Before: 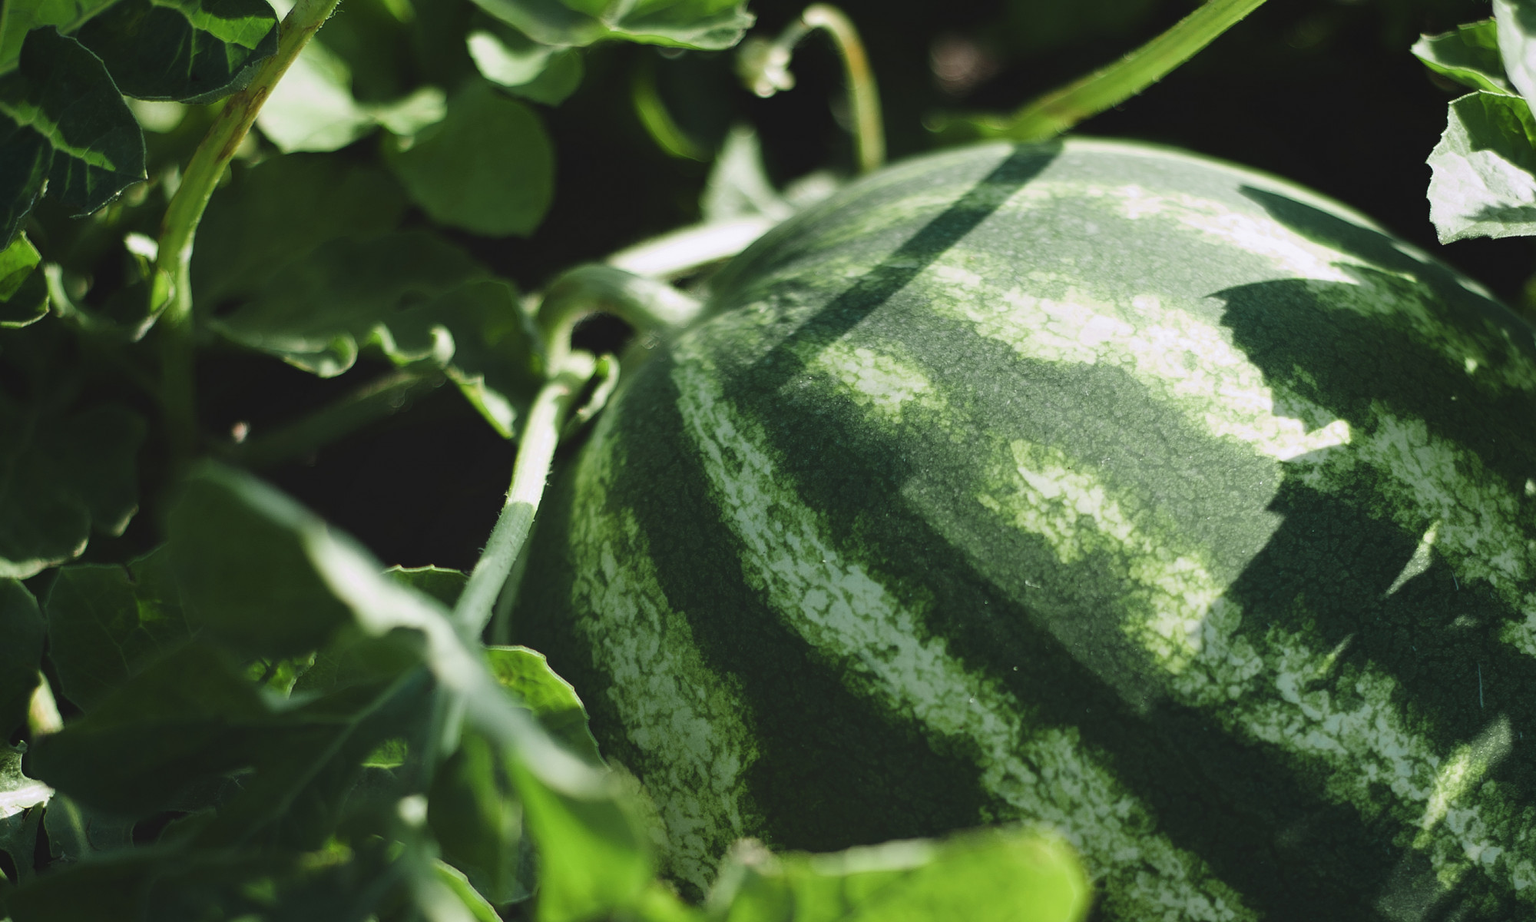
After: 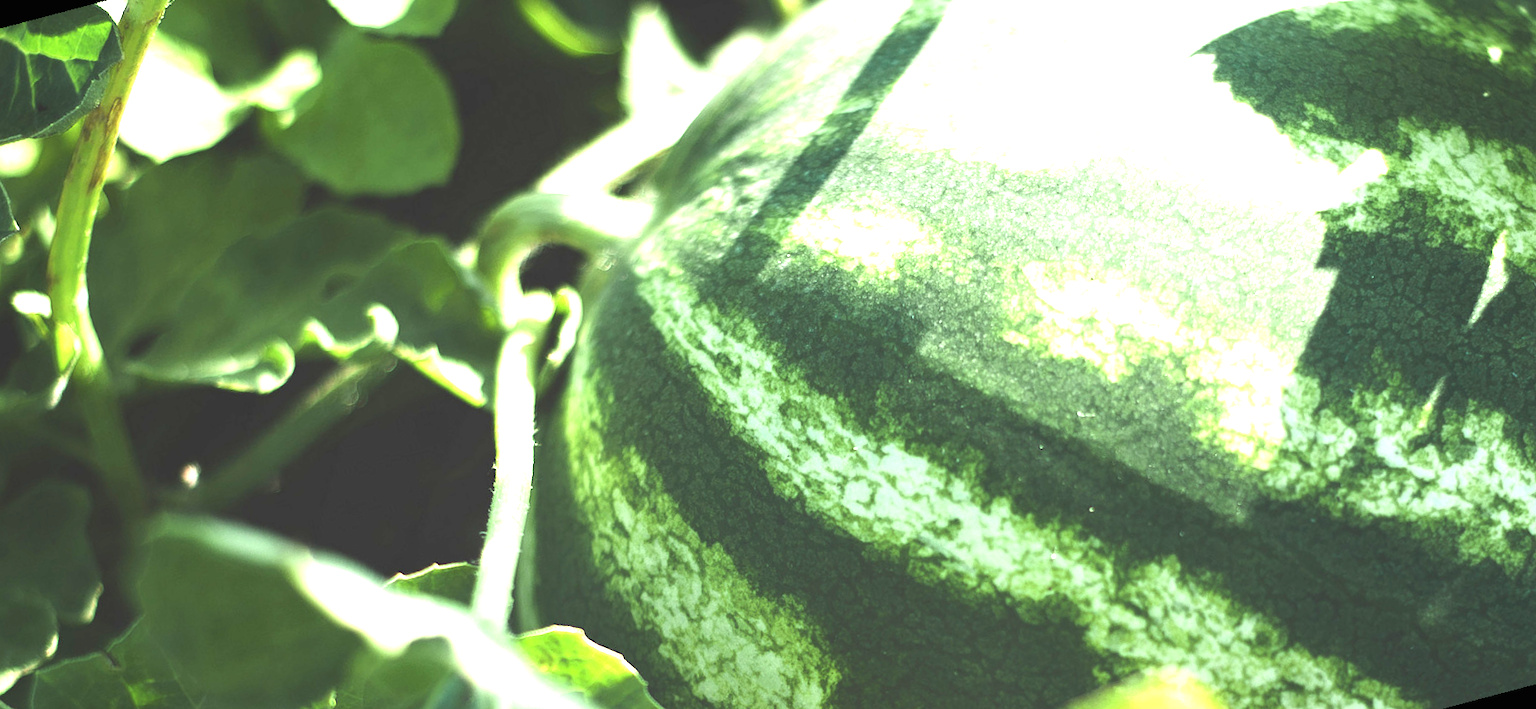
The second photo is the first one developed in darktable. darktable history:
exposure: black level correction 0, exposure 2 EV, compensate highlight preservation false
rotate and perspective: rotation -14.8°, crop left 0.1, crop right 0.903, crop top 0.25, crop bottom 0.748
